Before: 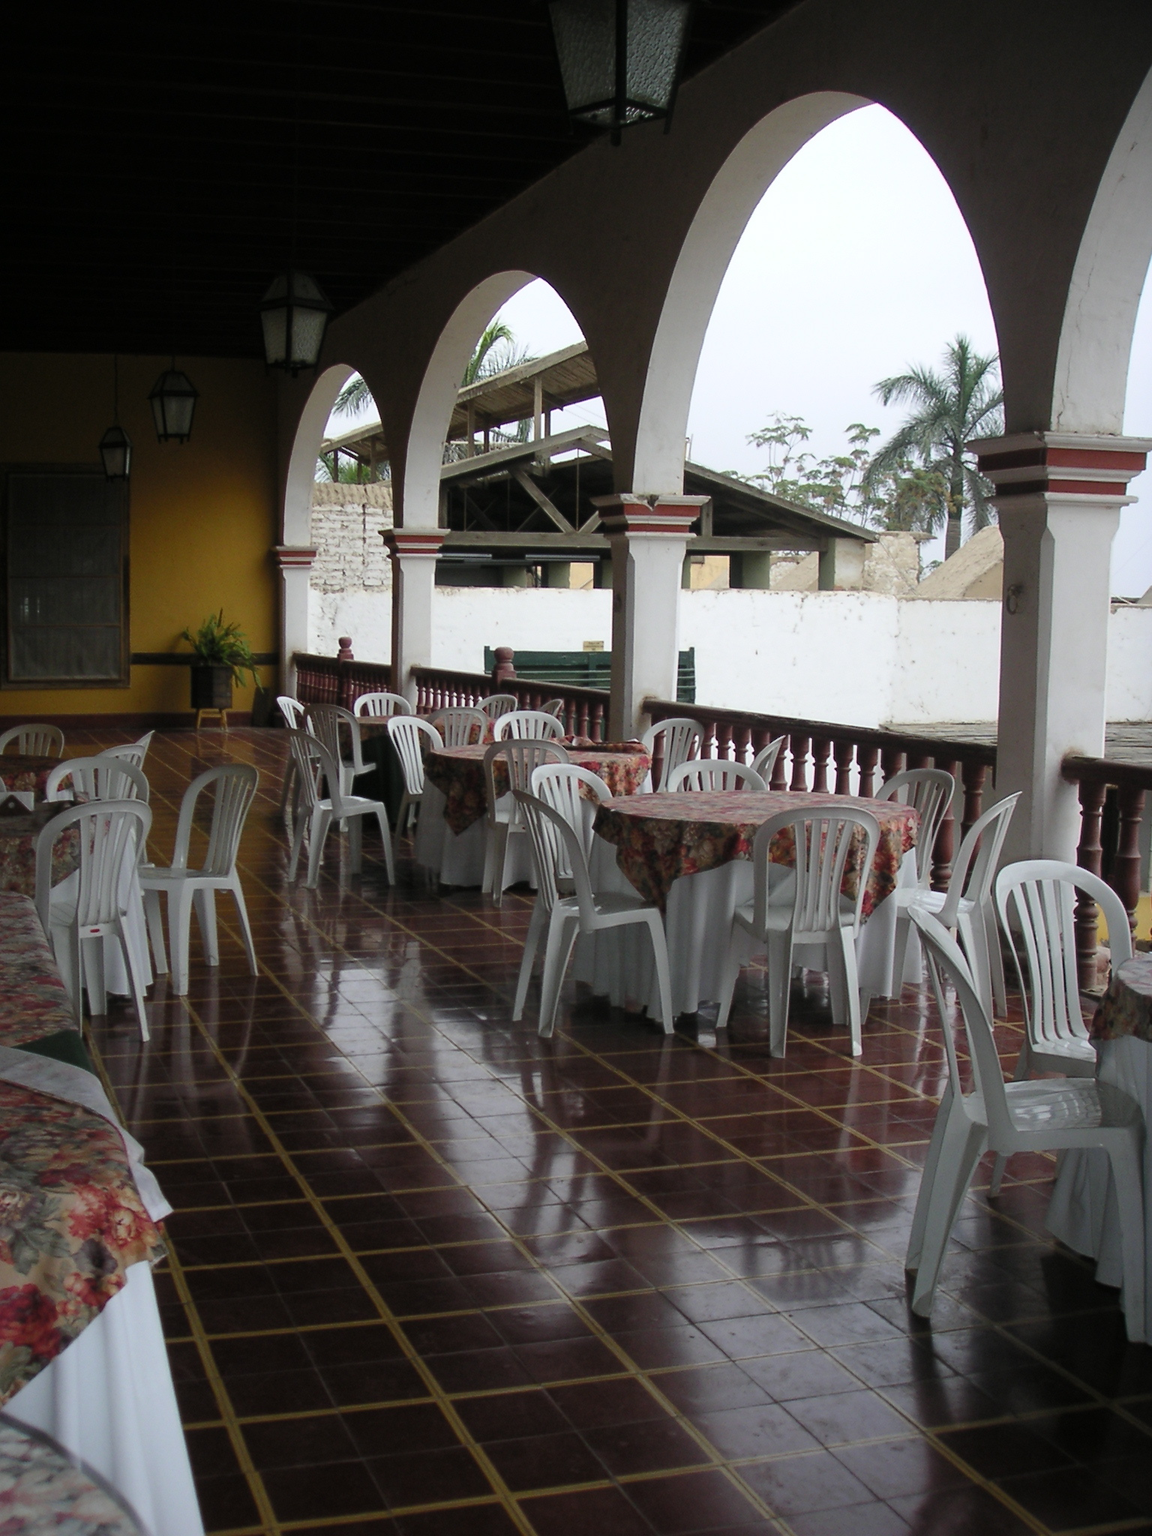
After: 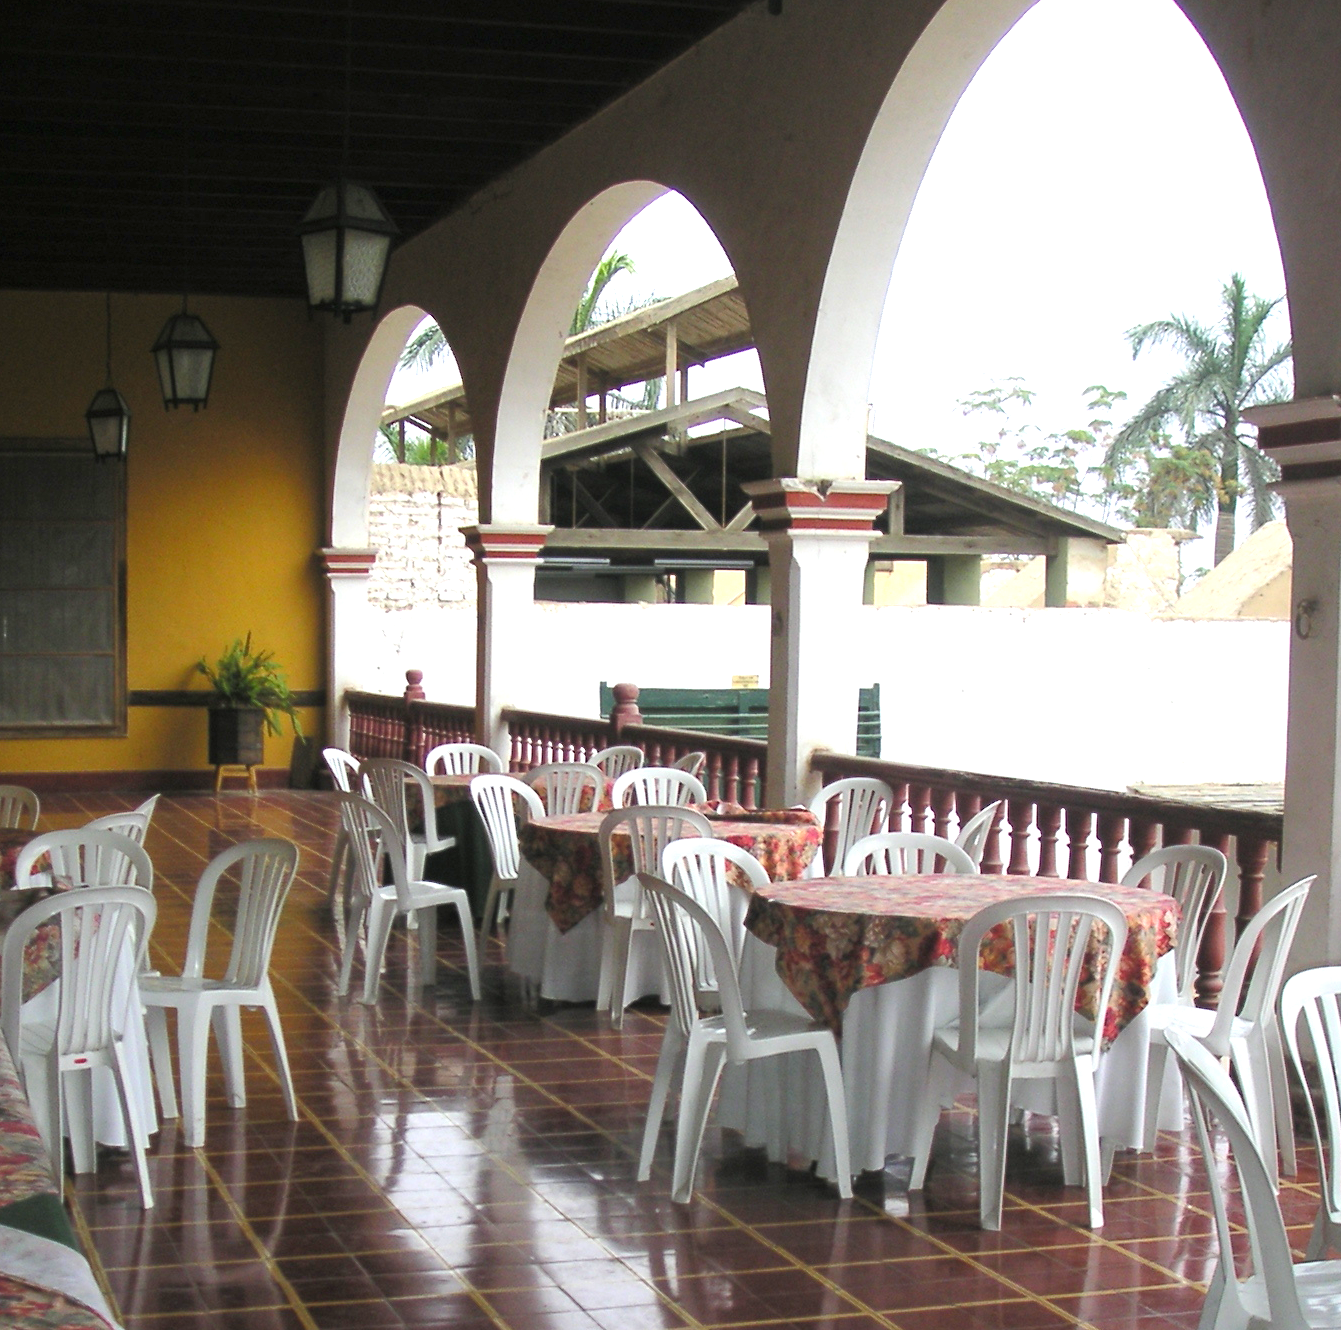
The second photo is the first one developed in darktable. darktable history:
contrast brightness saturation: brightness 0.087, saturation 0.19
crop: left 3.021%, top 8.815%, right 9.641%, bottom 26.237%
exposure: black level correction 0, exposure 1.101 EV, compensate exposure bias true, compensate highlight preservation false
